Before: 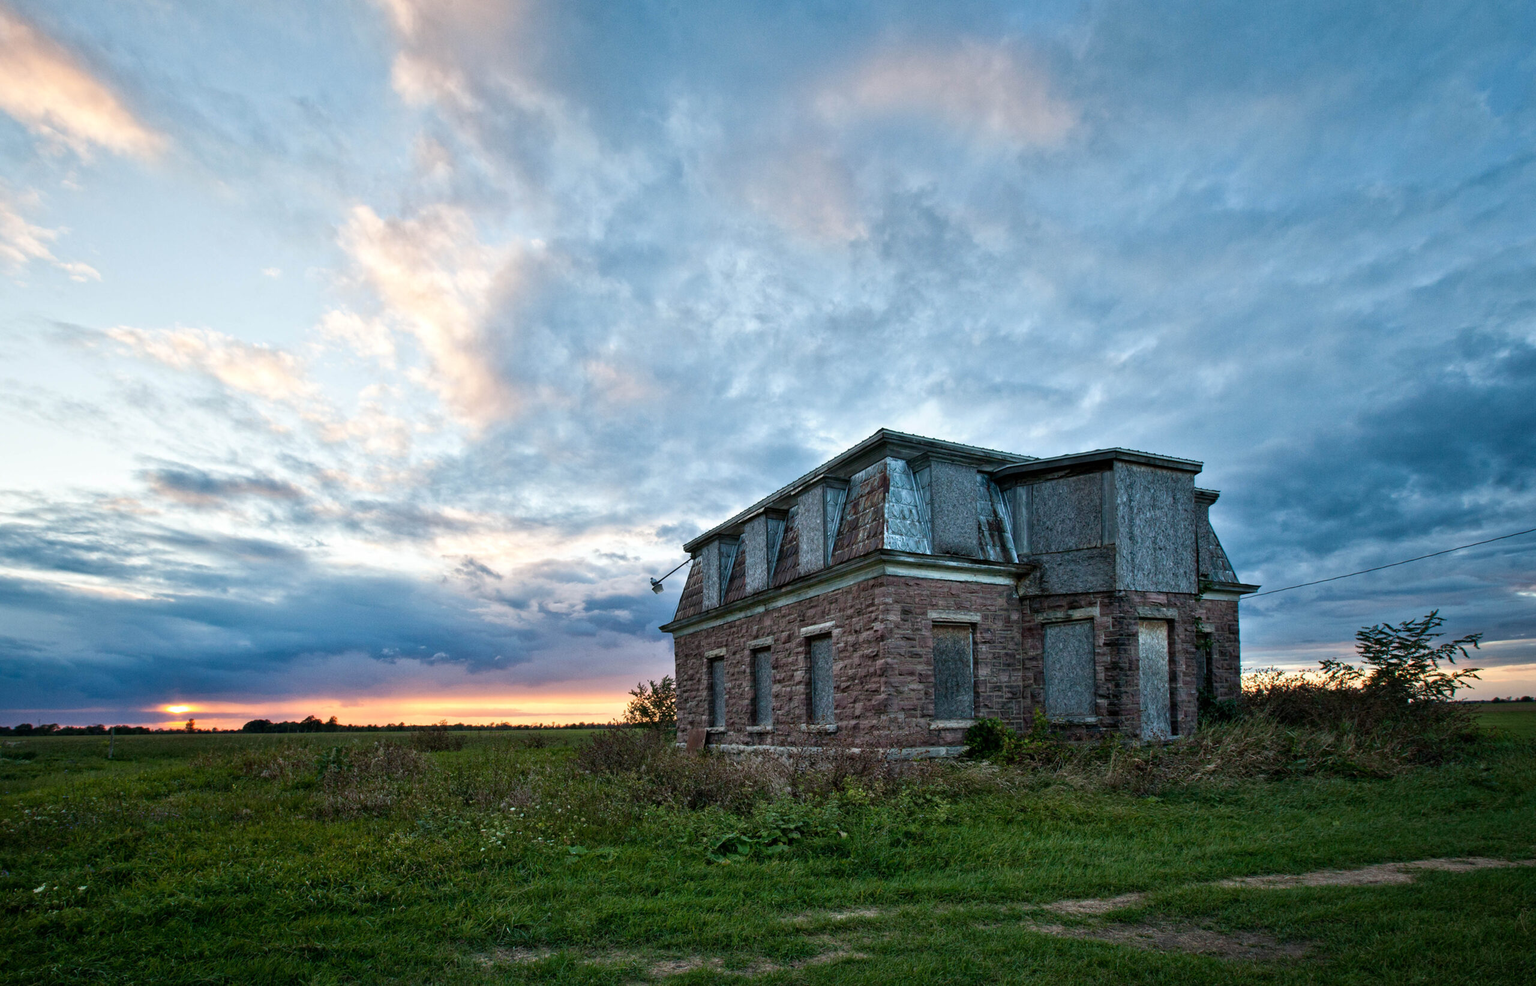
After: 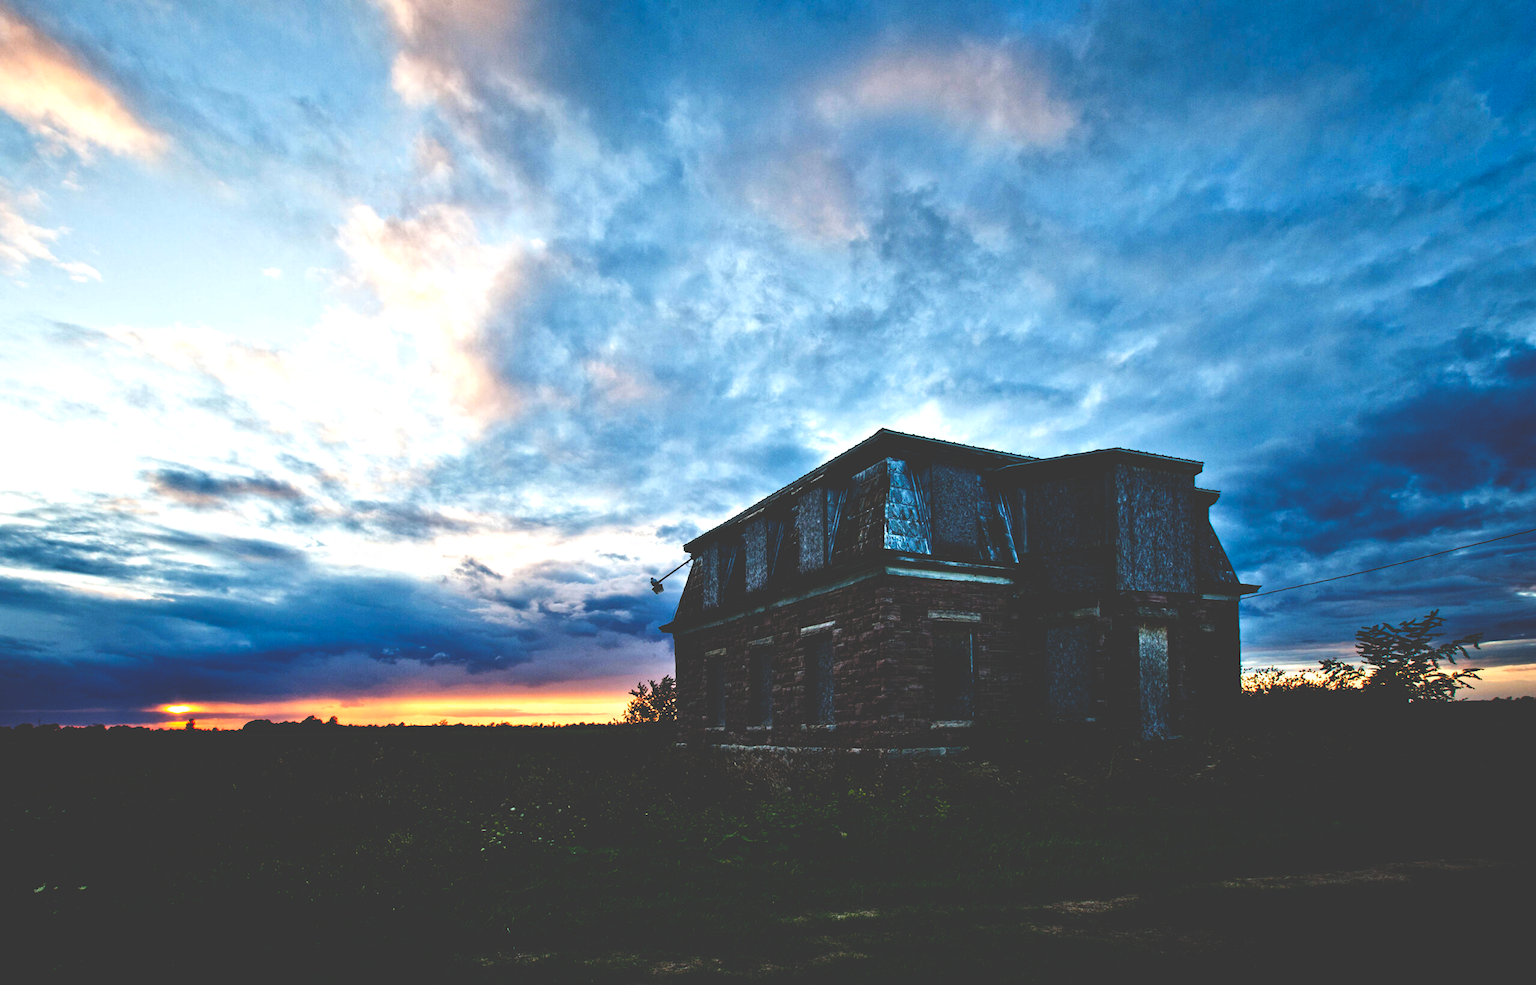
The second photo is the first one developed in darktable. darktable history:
color zones: curves: ch2 [(0, 0.5) (0.143, 0.5) (0.286, 0.489) (0.415, 0.421) (0.571, 0.5) (0.714, 0.5) (0.857, 0.5) (1, 0.5)]
base curve: curves: ch0 [(0, 0.036) (0.083, 0.04) (0.804, 1)], preserve colors none
